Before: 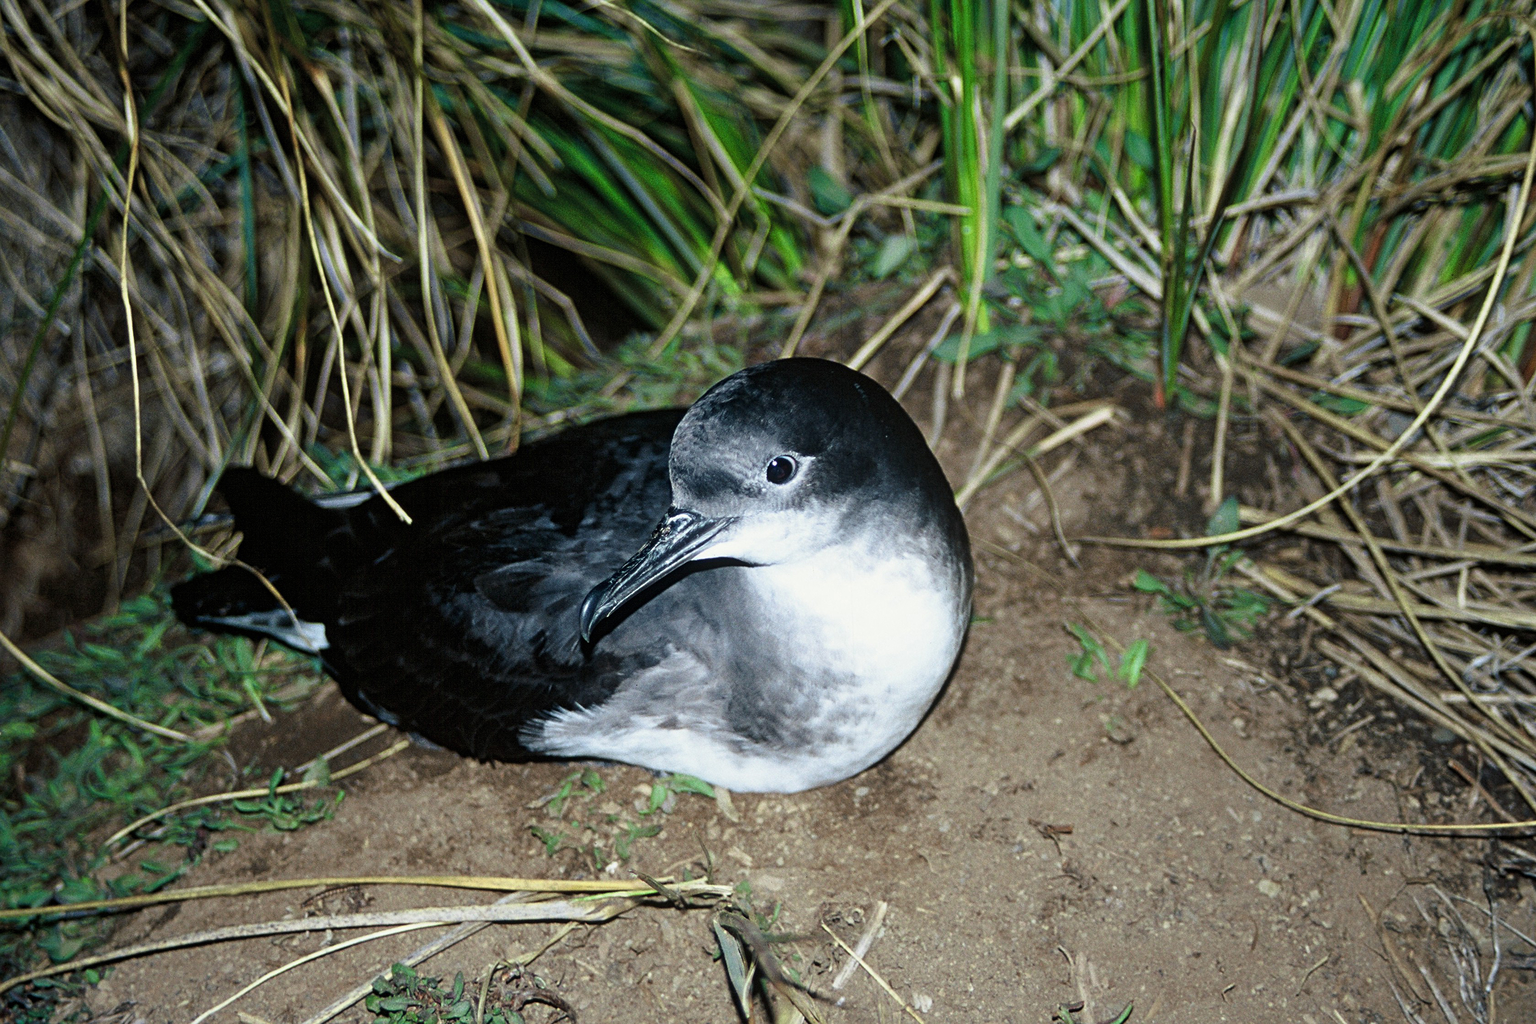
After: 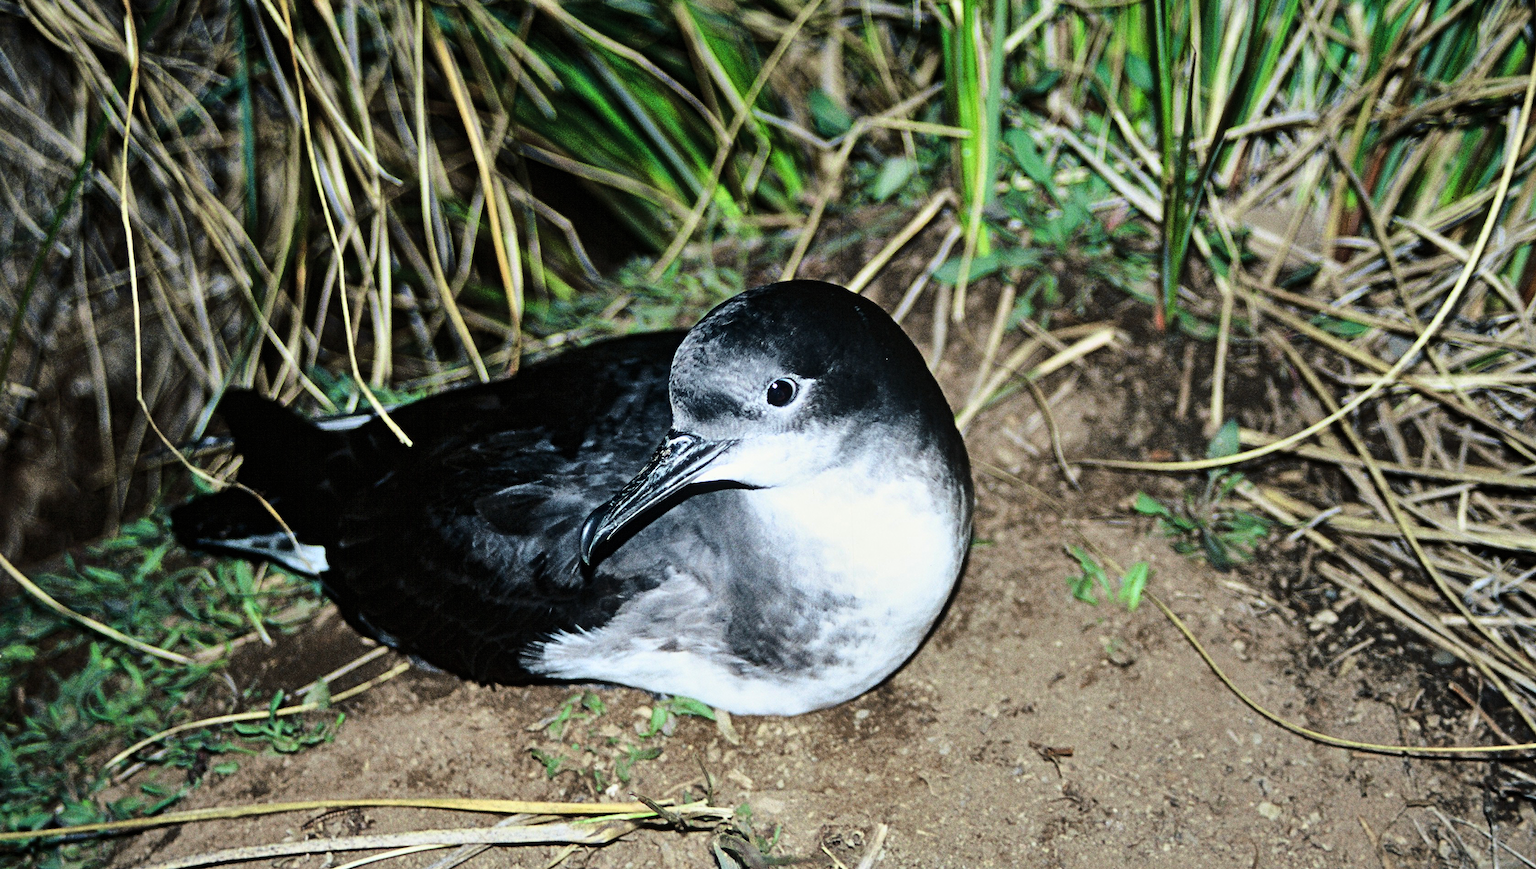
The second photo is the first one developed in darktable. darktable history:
base curve: curves: ch0 [(0, 0) (0.036, 0.025) (0.121, 0.166) (0.206, 0.329) (0.605, 0.79) (1, 1)]
shadows and highlights: shadows 30.73, highlights -62.67, soften with gaussian
crop: top 7.597%, bottom 7.499%
